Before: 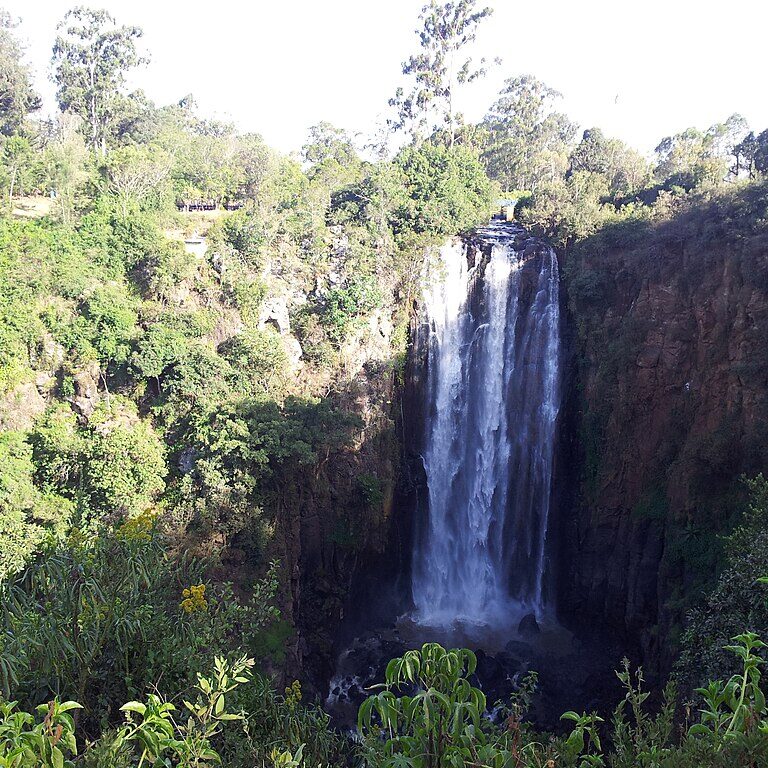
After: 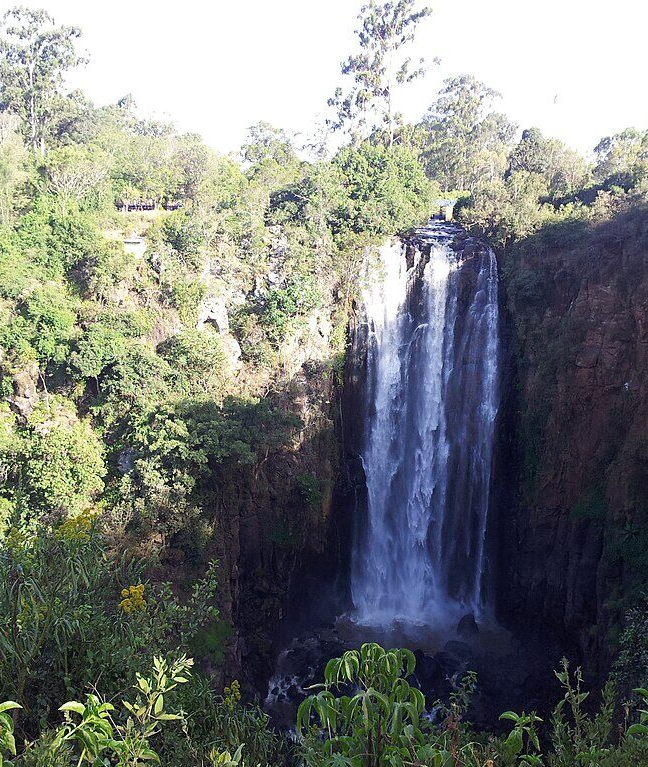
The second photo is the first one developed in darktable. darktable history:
crop: left 8.061%, right 7.516%
